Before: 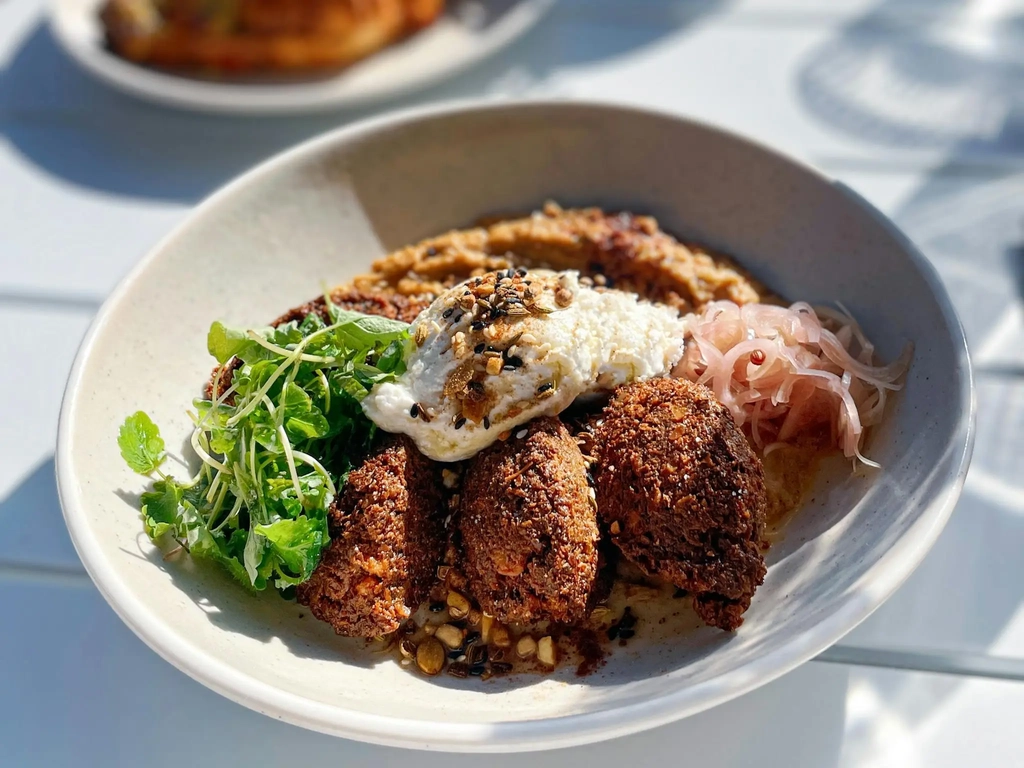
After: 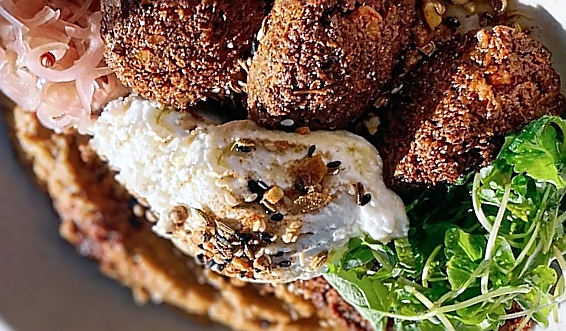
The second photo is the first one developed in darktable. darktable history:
crop and rotate: angle 147.4°, left 9.124%, top 15.603%, right 4.519%, bottom 16.966%
color calibration: illuminant as shot in camera, x 0.358, y 0.373, temperature 4628.91 K
sharpen: radius 1.369, amount 1.244, threshold 0.834
